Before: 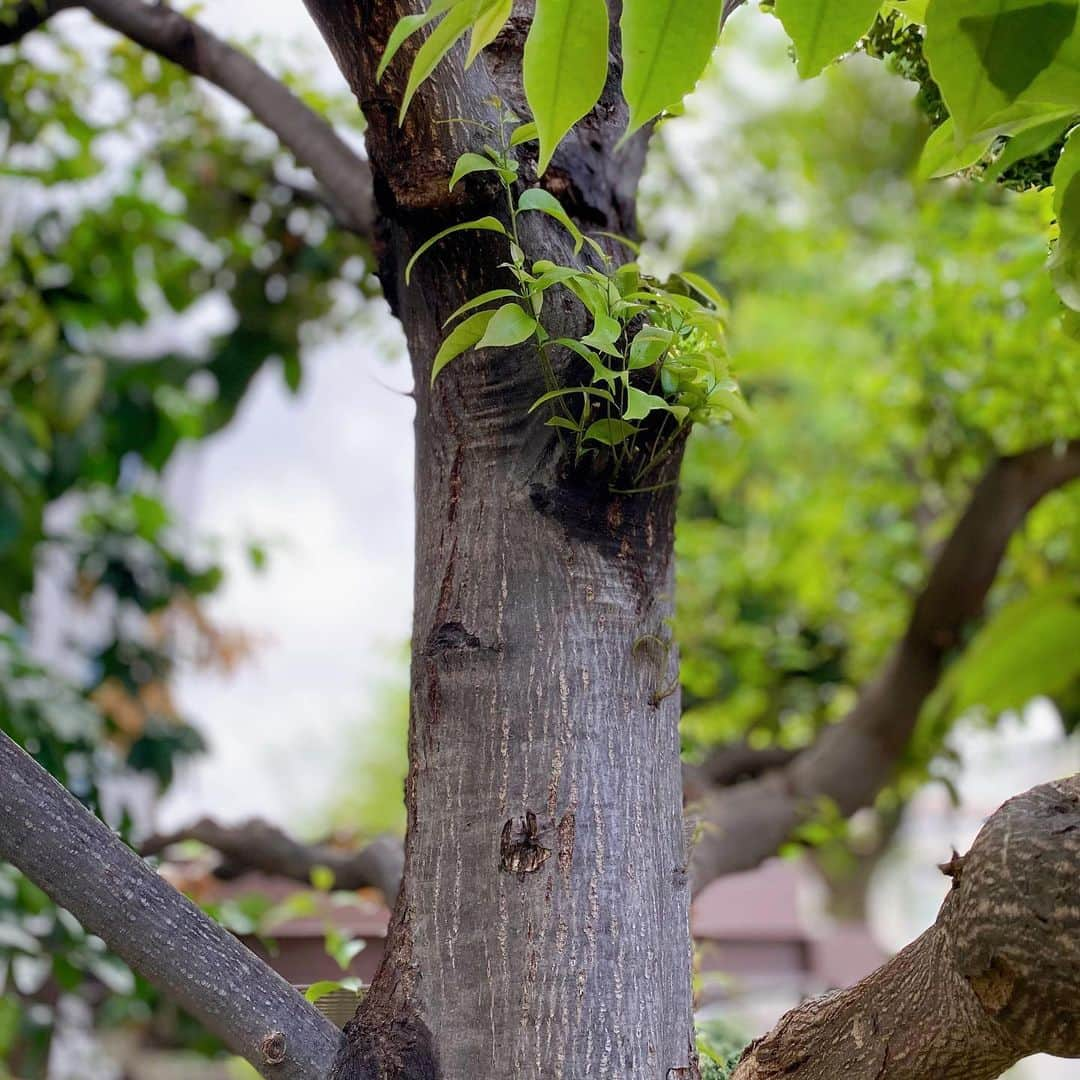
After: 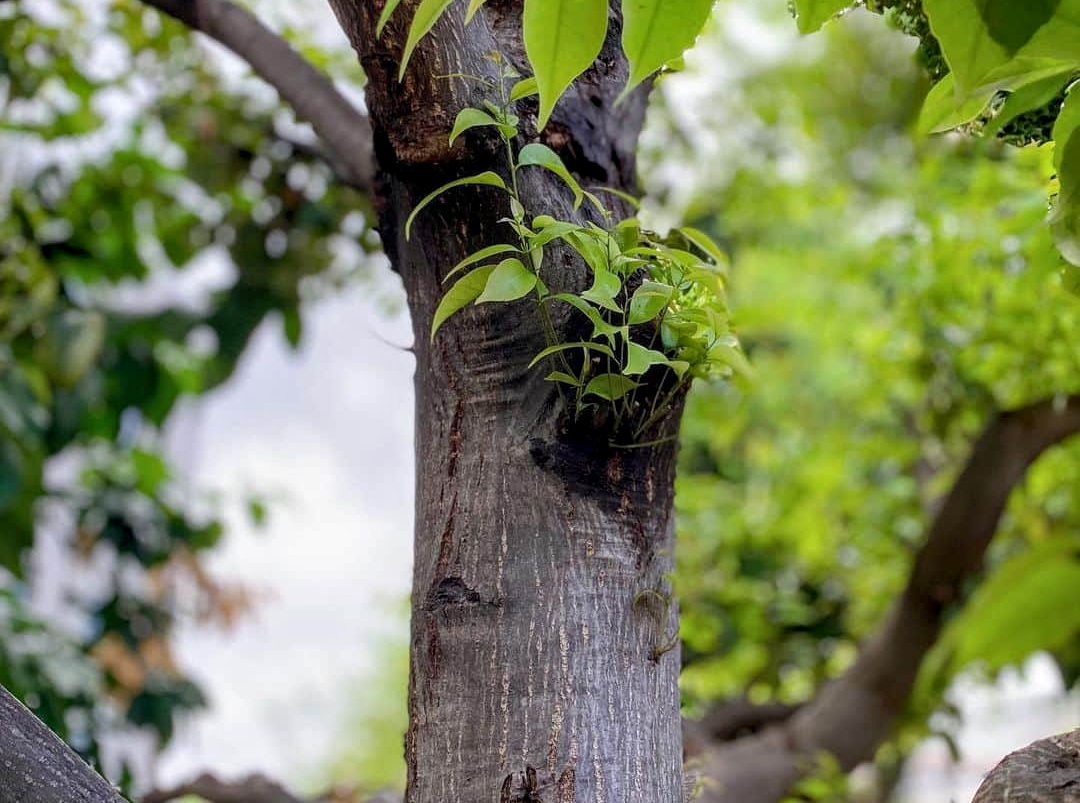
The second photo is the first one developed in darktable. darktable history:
crop: top 4.216%, bottom 21.37%
base curve: preserve colors none
local contrast: on, module defaults
